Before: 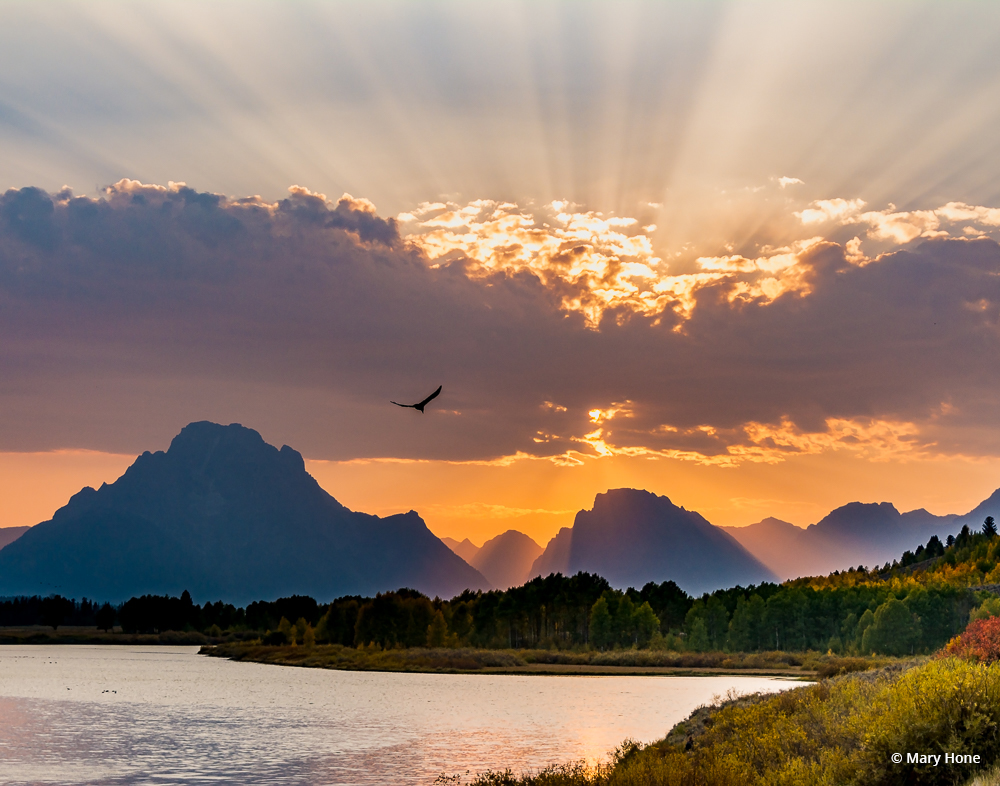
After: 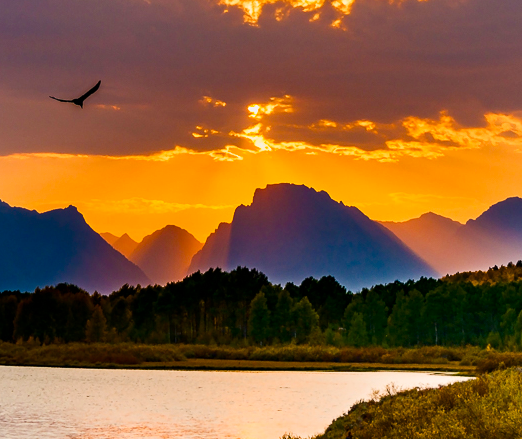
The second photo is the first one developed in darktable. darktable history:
crop: left 34.158%, top 38.834%, right 13.612%, bottom 5.292%
color balance rgb: linear chroma grading › global chroma 14.484%, perceptual saturation grading › global saturation 0.483%, perceptual saturation grading › mid-tones 6.166%, perceptual saturation grading › shadows 72.023%
contrast brightness saturation: contrast 0.155, brightness -0.011, saturation 0.097
